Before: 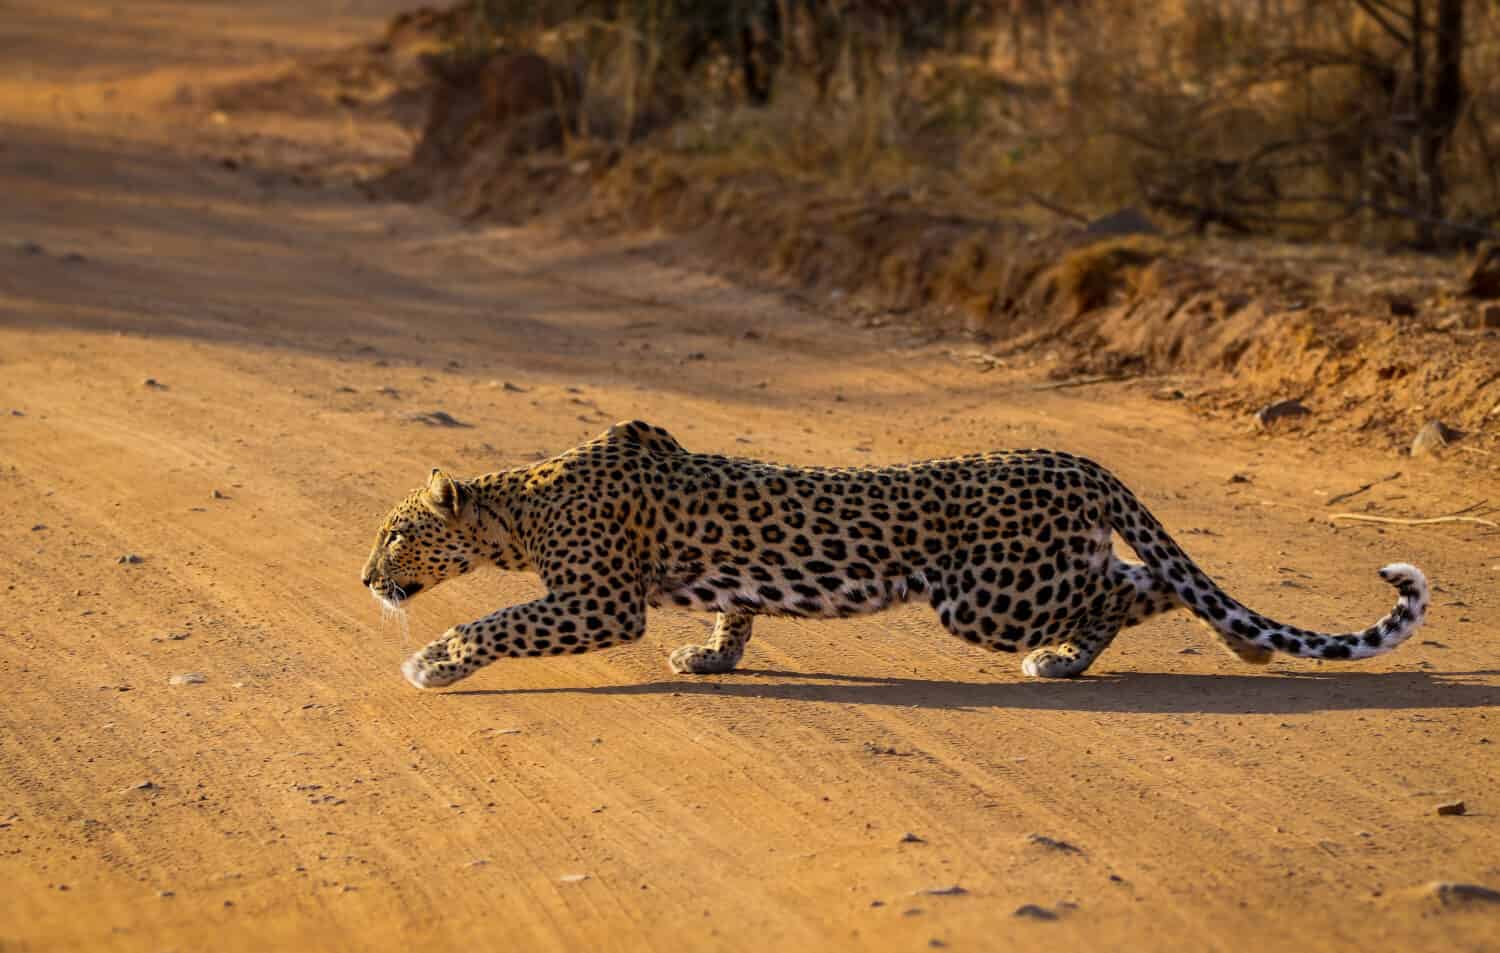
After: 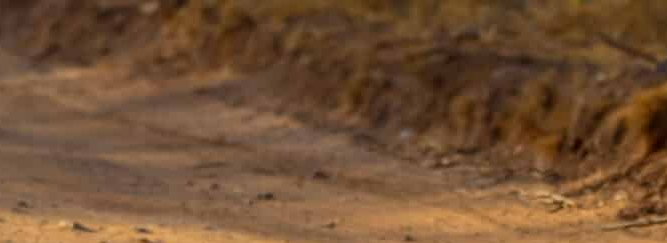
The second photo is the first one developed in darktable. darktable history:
crop: left 28.786%, top 16.805%, right 26.746%, bottom 57.695%
